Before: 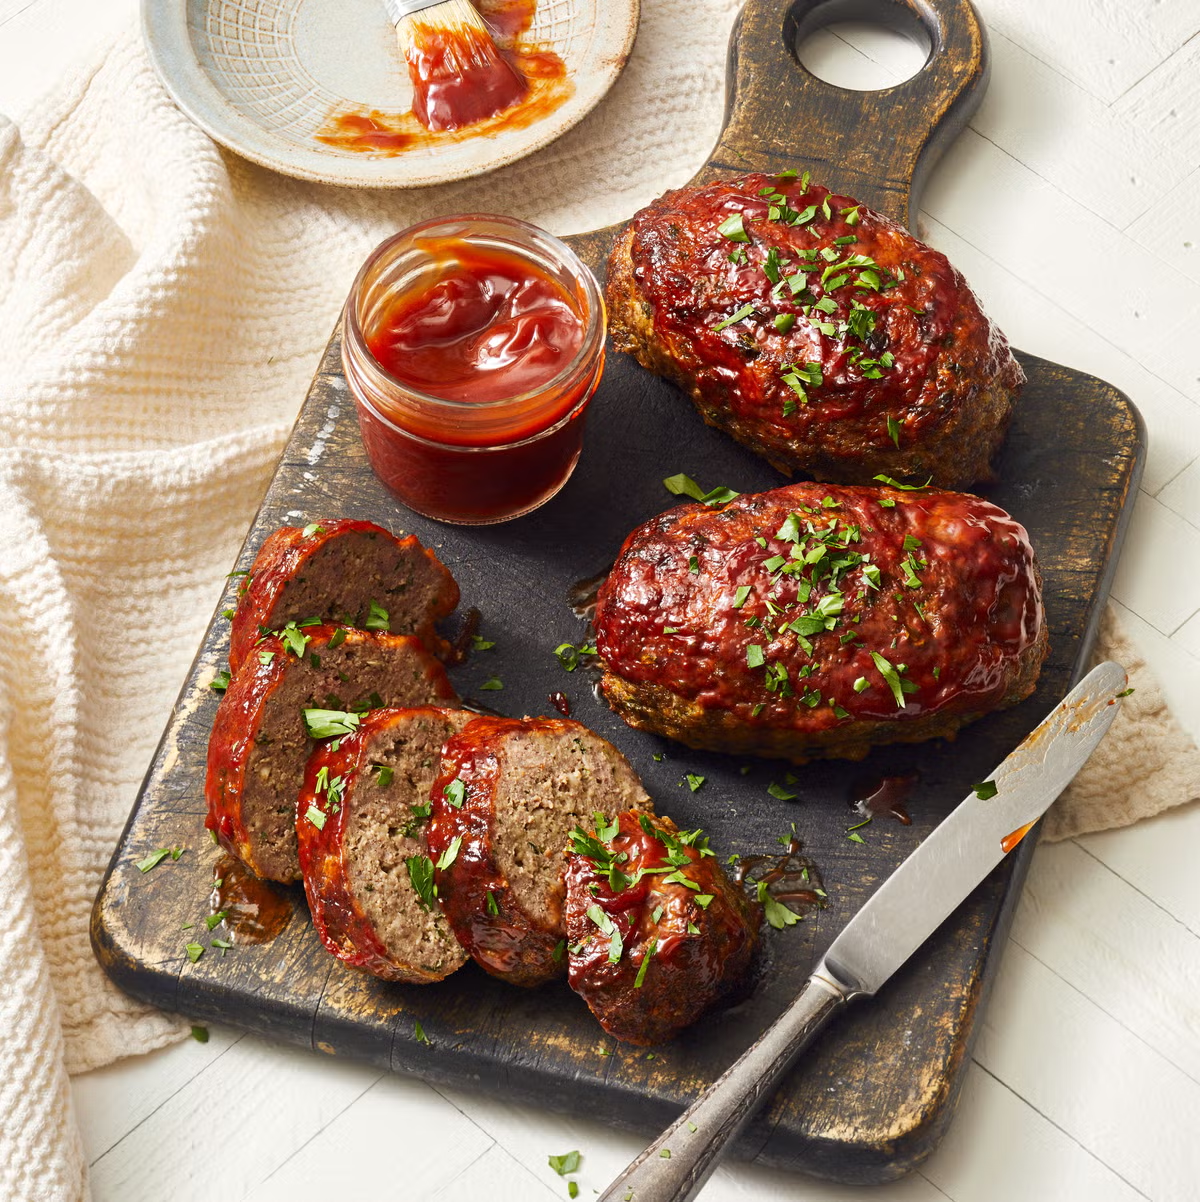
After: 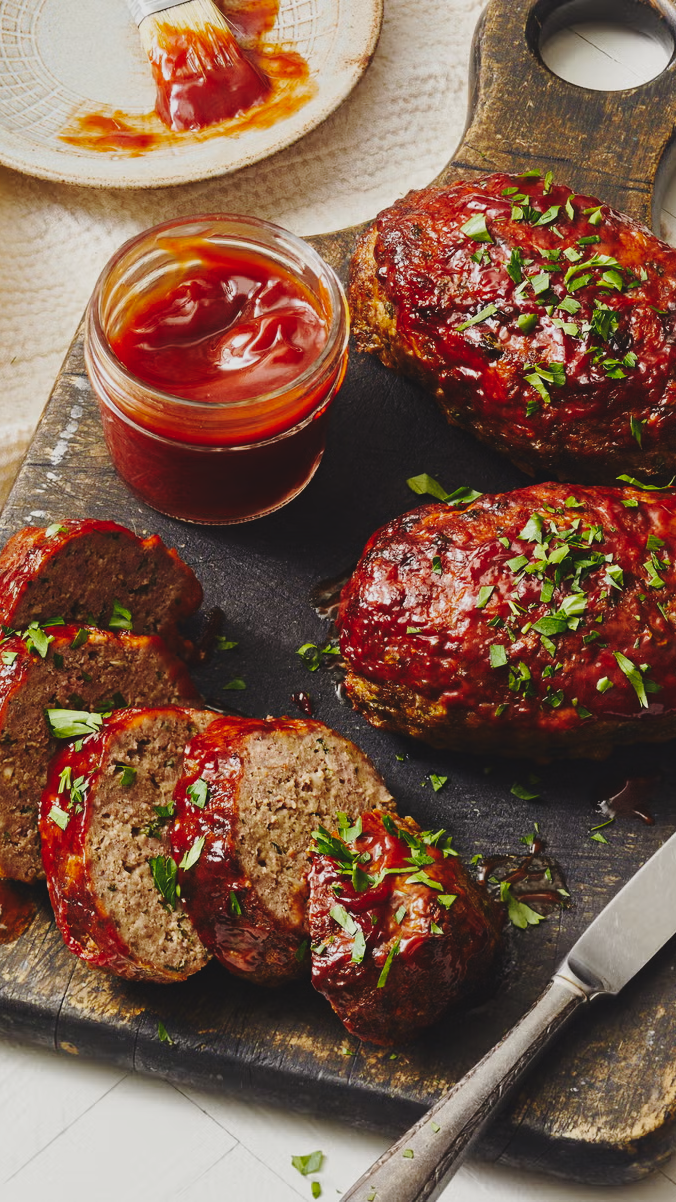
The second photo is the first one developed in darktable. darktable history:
exposure: black level correction -0.016, exposure -1.118 EV, compensate exposure bias true, compensate highlight preservation false
crop: left 21.457%, right 22.198%
base curve: curves: ch0 [(0, 0) (0.028, 0.03) (0.121, 0.232) (0.46, 0.748) (0.859, 0.968) (1, 1)], preserve colors none
